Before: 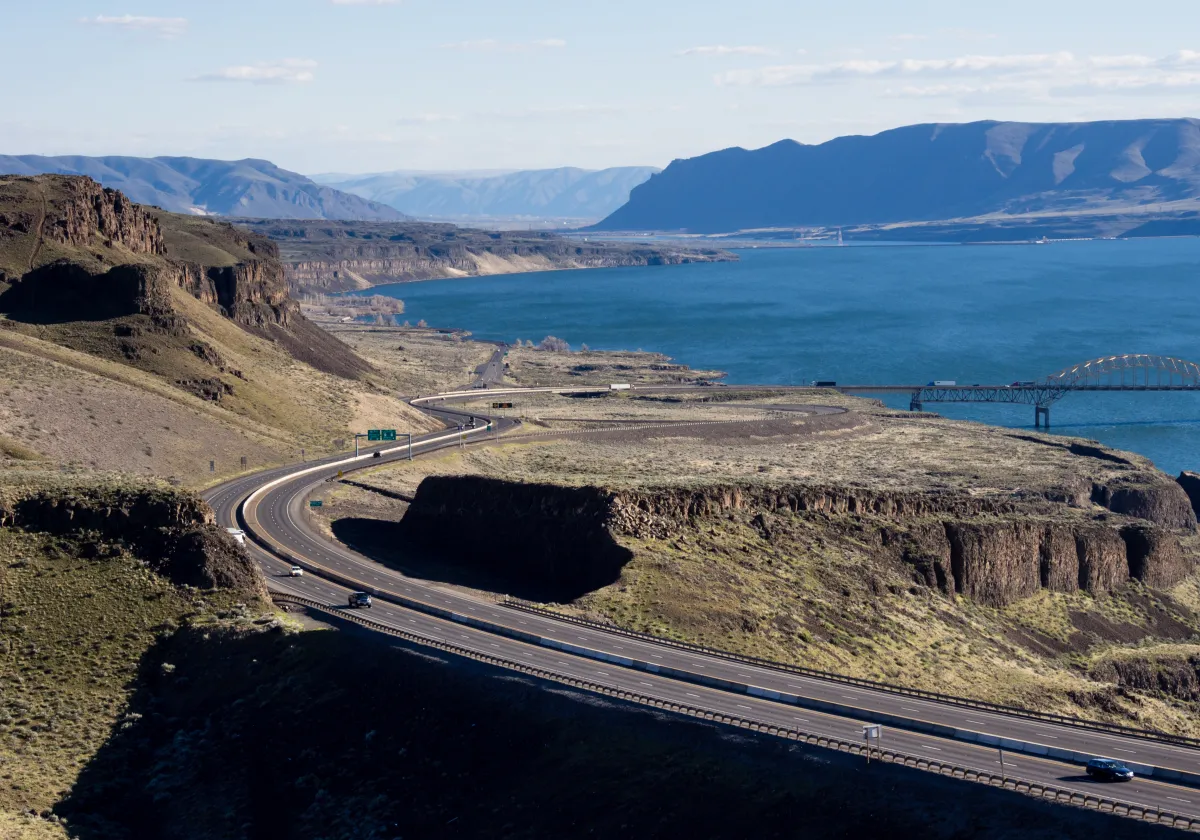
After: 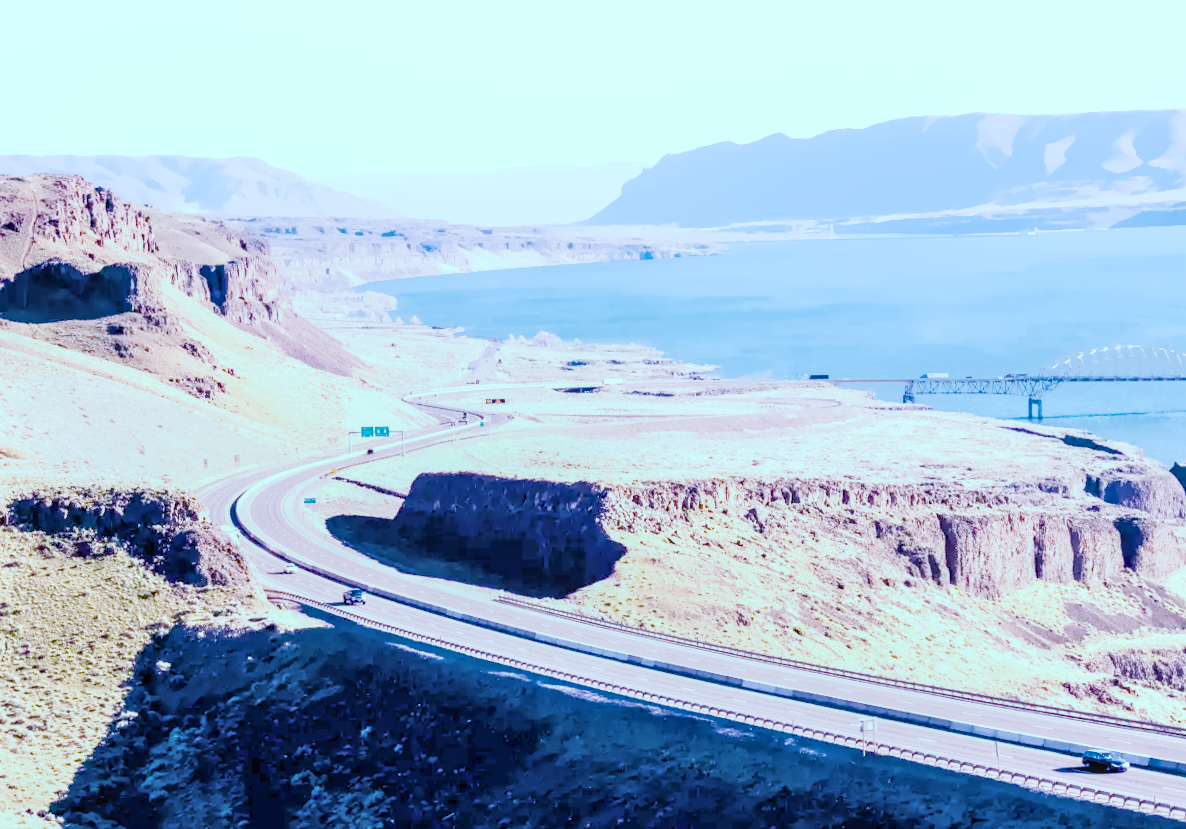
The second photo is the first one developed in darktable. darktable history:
rotate and perspective: rotation -0.45°, automatic cropping original format, crop left 0.008, crop right 0.992, crop top 0.012, crop bottom 0.988
local contrast: on, module defaults
color calibration: illuminant as shot in camera, x 0.358, y 0.373, temperature 4628.91 K
color balance: mode lift, gamma, gain (sRGB), lift [0.997, 0.979, 1.021, 1.011], gamma [1, 1.084, 0.916, 0.998], gain [1, 0.87, 1.13, 1.101], contrast 4.55%, contrast fulcrum 38.24%, output saturation 104.09%
denoise (profiled): preserve shadows 1.52, scattering 0.002, a [-1, 0, 0], compensate highlight preservation false
haze removal: compatibility mode true, adaptive false
hot pixels: on, module defaults
lens correction: scale 1, crop 1, focal 16, aperture 5.6, distance 1000, camera "Canon EOS RP", lens "Canon RF 16mm F2.8 STM"
shadows and highlights: shadows 0, highlights 40
white balance: red 2.229, blue 1.46
velvia: on, module defaults
exposure: black level correction 0, exposure 0.7 EV, compensate exposure bias true, compensate highlight preservation false
filmic rgb: black relative exposure -6.98 EV, white relative exposure 5.63 EV, hardness 2.86
highlight reconstruction: method reconstruct in LCh
tone equalizer "compress shadows/highlights (GF): soft": -8 EV 0.25 EV, -7 EV 0.417 EV, -6 EV 0.417 EV, -5 EV 0.25 EV, -3 EV -0.25 EV, -2 EV -0.417 EV, -1 EV -0.417 EV, +0 EV -0.25 EV, edges refinement/feathering 500, mask exposure compensation -1.57 EV, preserve details guided filter
color balance rgb "MKE Nite Life": shadows lift › luminance -7.7%, shadows lift › chroma 2.13%, shadows lift › hue 165.27°, power › luminance -7.77%, power › chroma 1.1%, power › hue 215.88°, highlights gain › luminance 15.15%, highlights gain › chroma 7%, highlights gain › hue 125.57°, global offset › luminance -0.33%, global offset › chroma 0.11%, global offset › hue 165.27°, perceptual saturation grading › global saturation 24.42%, perceptual saturation grading › highlights -24.42%, perceptual saturation grading › mid-tones 24.42%, perceptual saturation grading › shadows 40%, perceptual brilliance grading › global brilliance -5%, perceptual brilliance grading › highlights 24.42%, perceptual brilliance grading › mid-tones 7%, perceptual brilliance grading › shadows -5%
